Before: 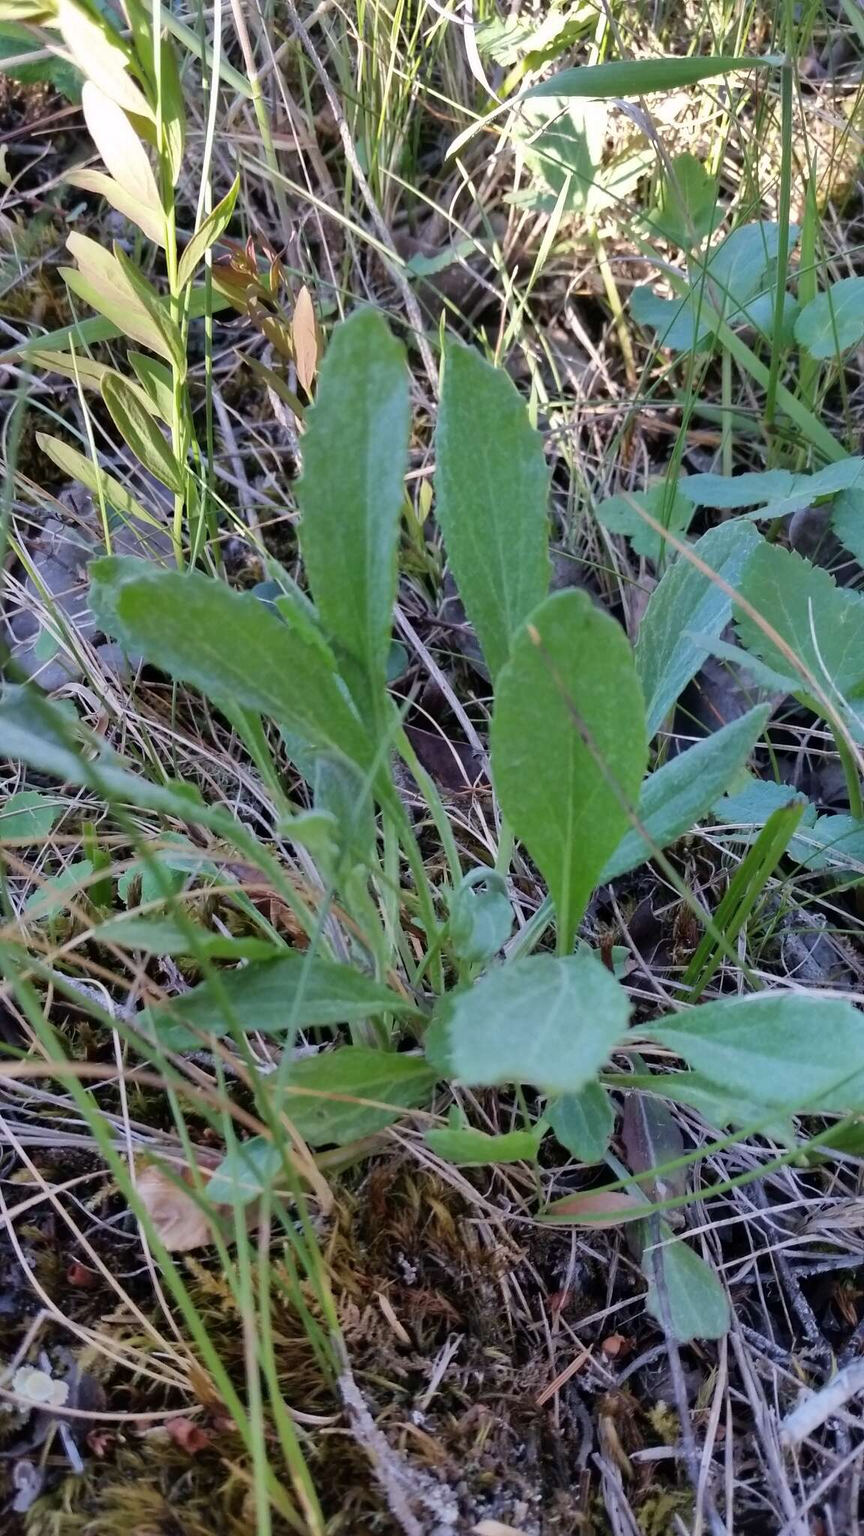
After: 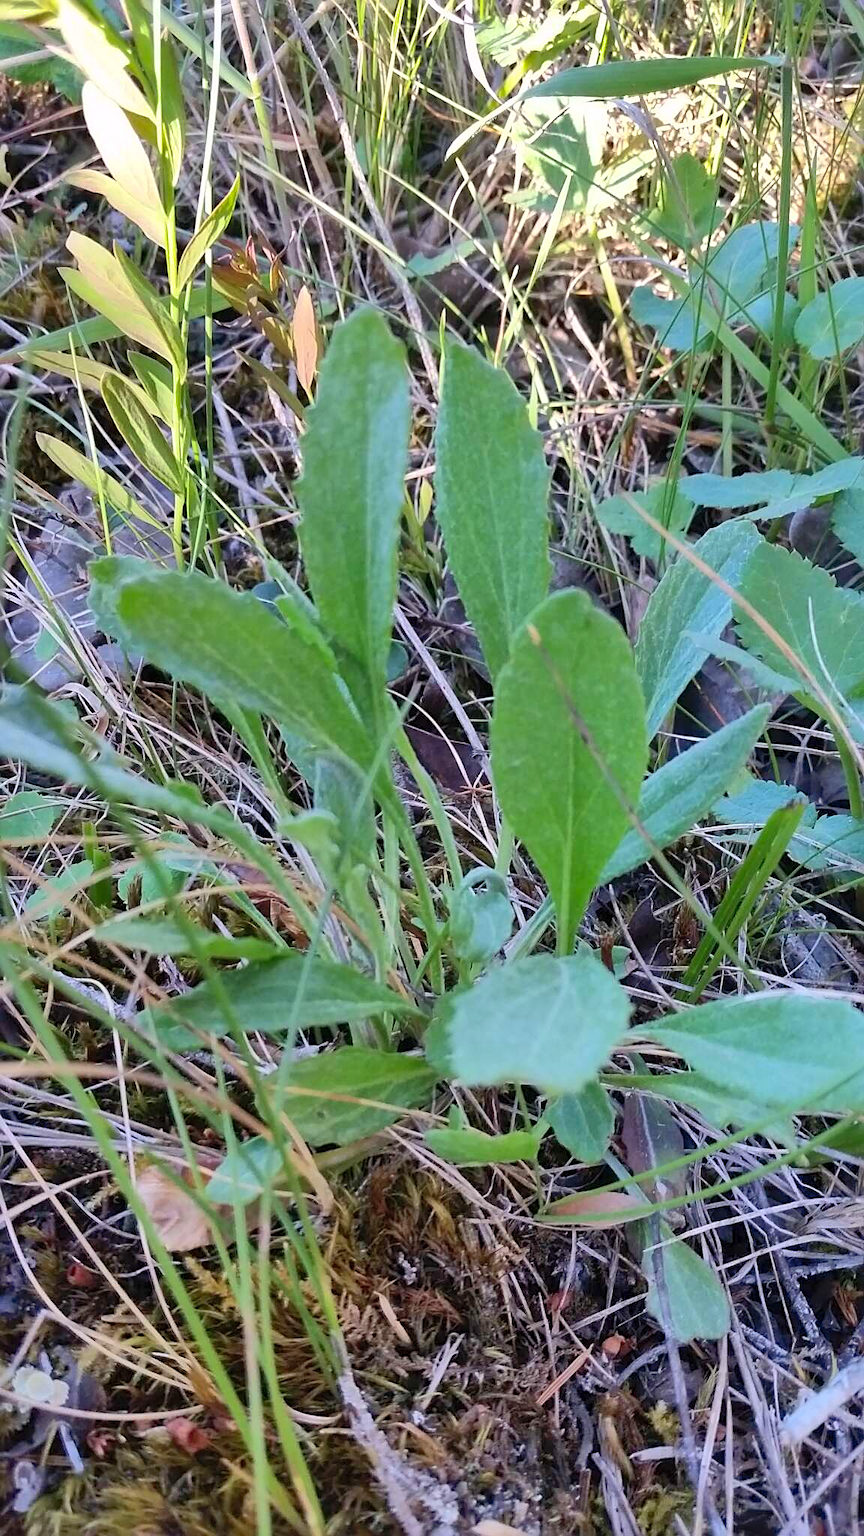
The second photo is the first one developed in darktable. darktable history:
contrast brightness saturation: contrast 0.199, brightness 0.158, saturation 0.222
sharpen: on, module defaults
shadows and highlights: on, module defaults
